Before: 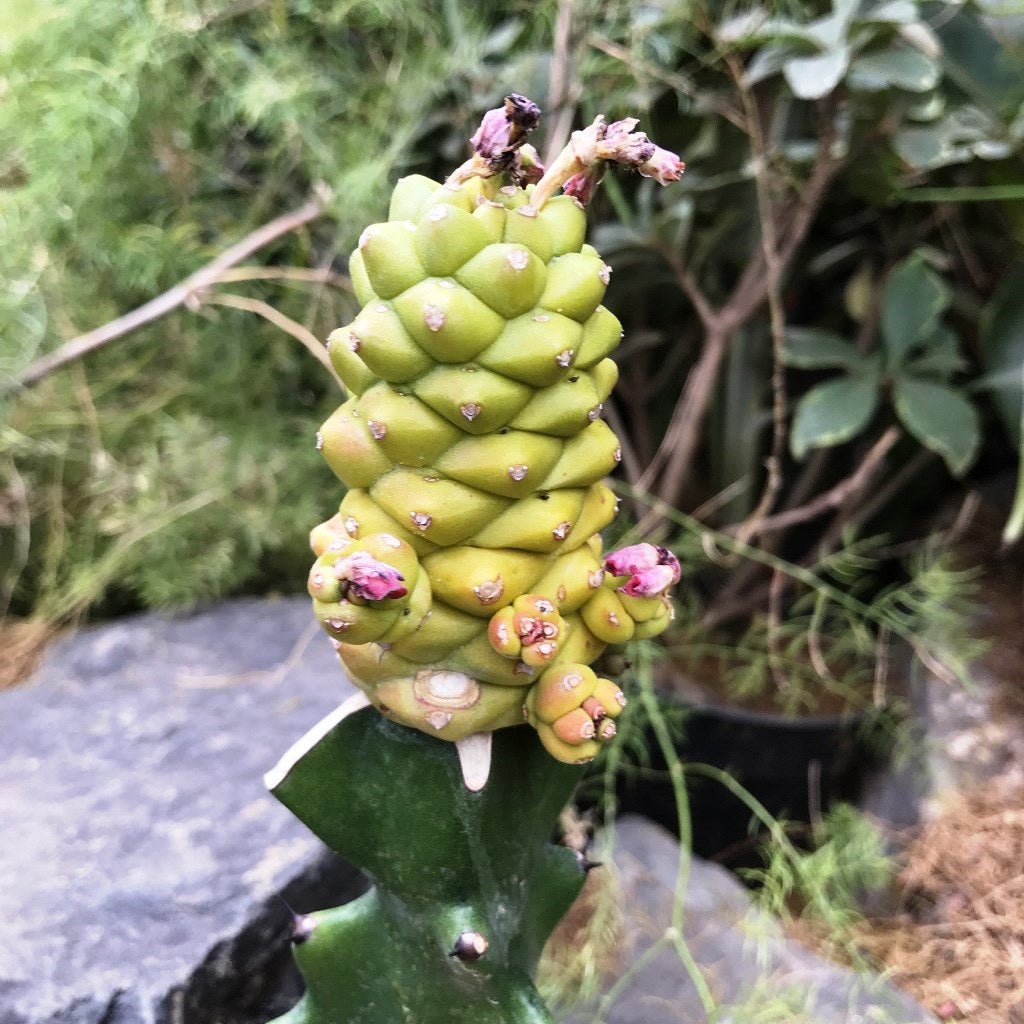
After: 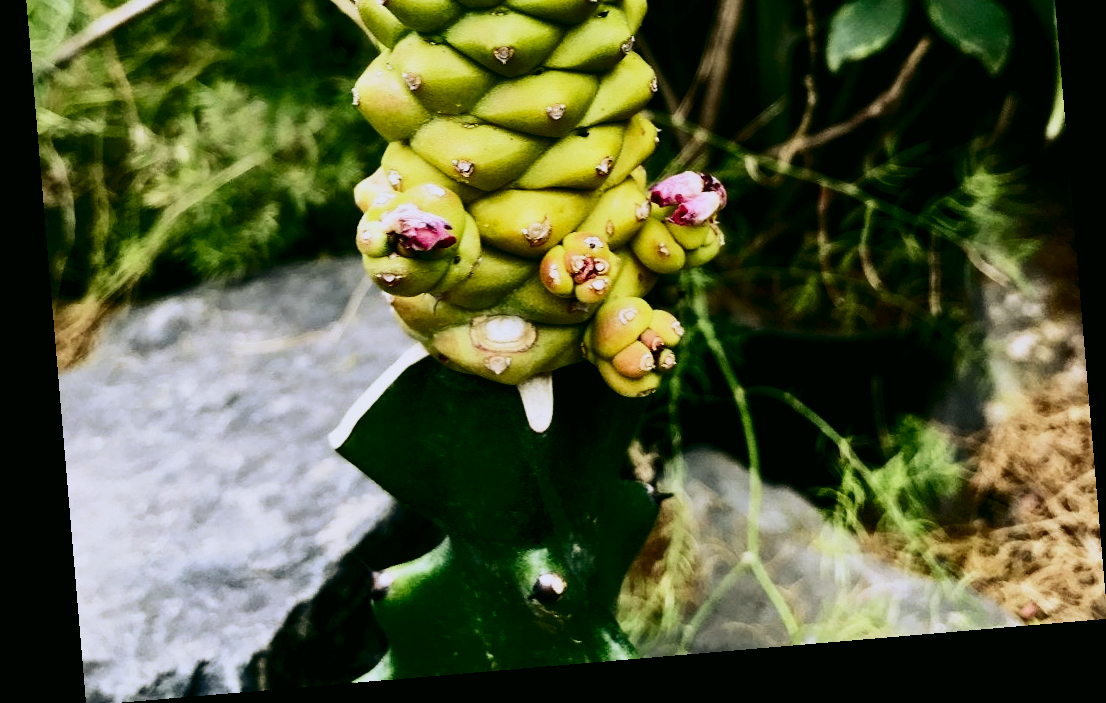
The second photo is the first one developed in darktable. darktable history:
exposure: black level correction 0.007, compensate highlight preservation false
rgb curve: curves: ch0 [(0.123, 0.061) (0.995, 0.887)]; ch1 [(0.06, 0.116) (1, 0.906)]; ch2 [(0, 0) (0.824, 0.69) (1, 1)], mode RGB, independent channels, compensate middle gray true
rotate and perspective: rotation -4.86°, automatic cropping off
crop and rotate: top 36.435%
sigmoid: contrast 1.6, skew -0.2, preserve hue 0%, red attenuation 0.1, red rotation 0.035, green attenuation 0.1, green rotation -0.017, blue attenuation 0.15, blue rotation -0.052, base primaries Rec2020
contrast brightness saturation: contrast 0.32, brightness -0.08, saturation 0.17
tone equalizer: on, module defaults
